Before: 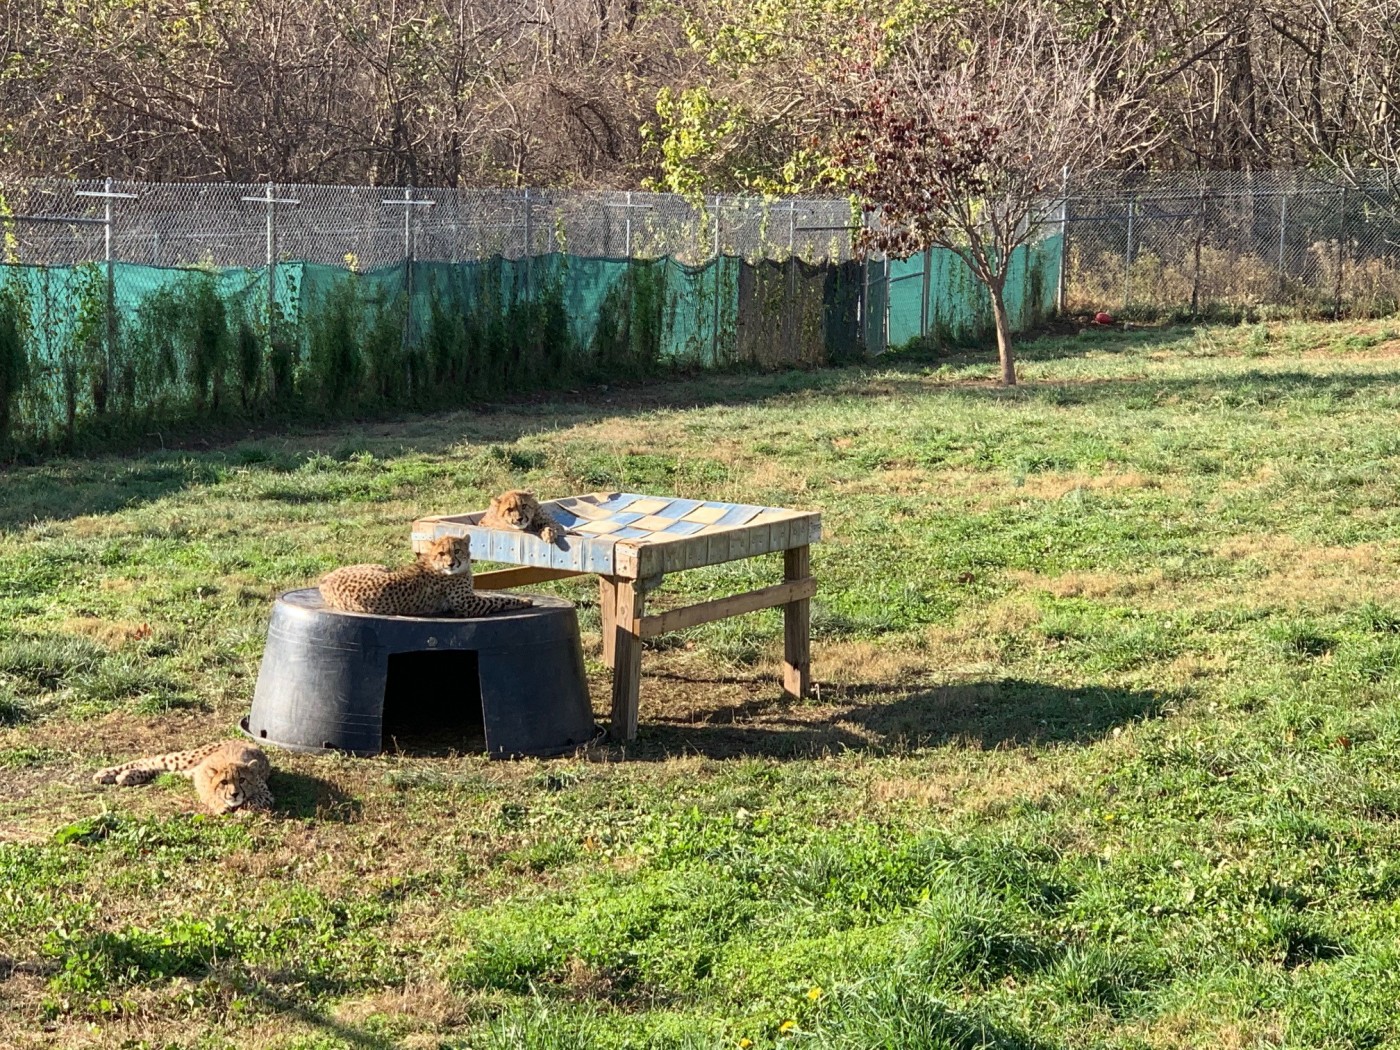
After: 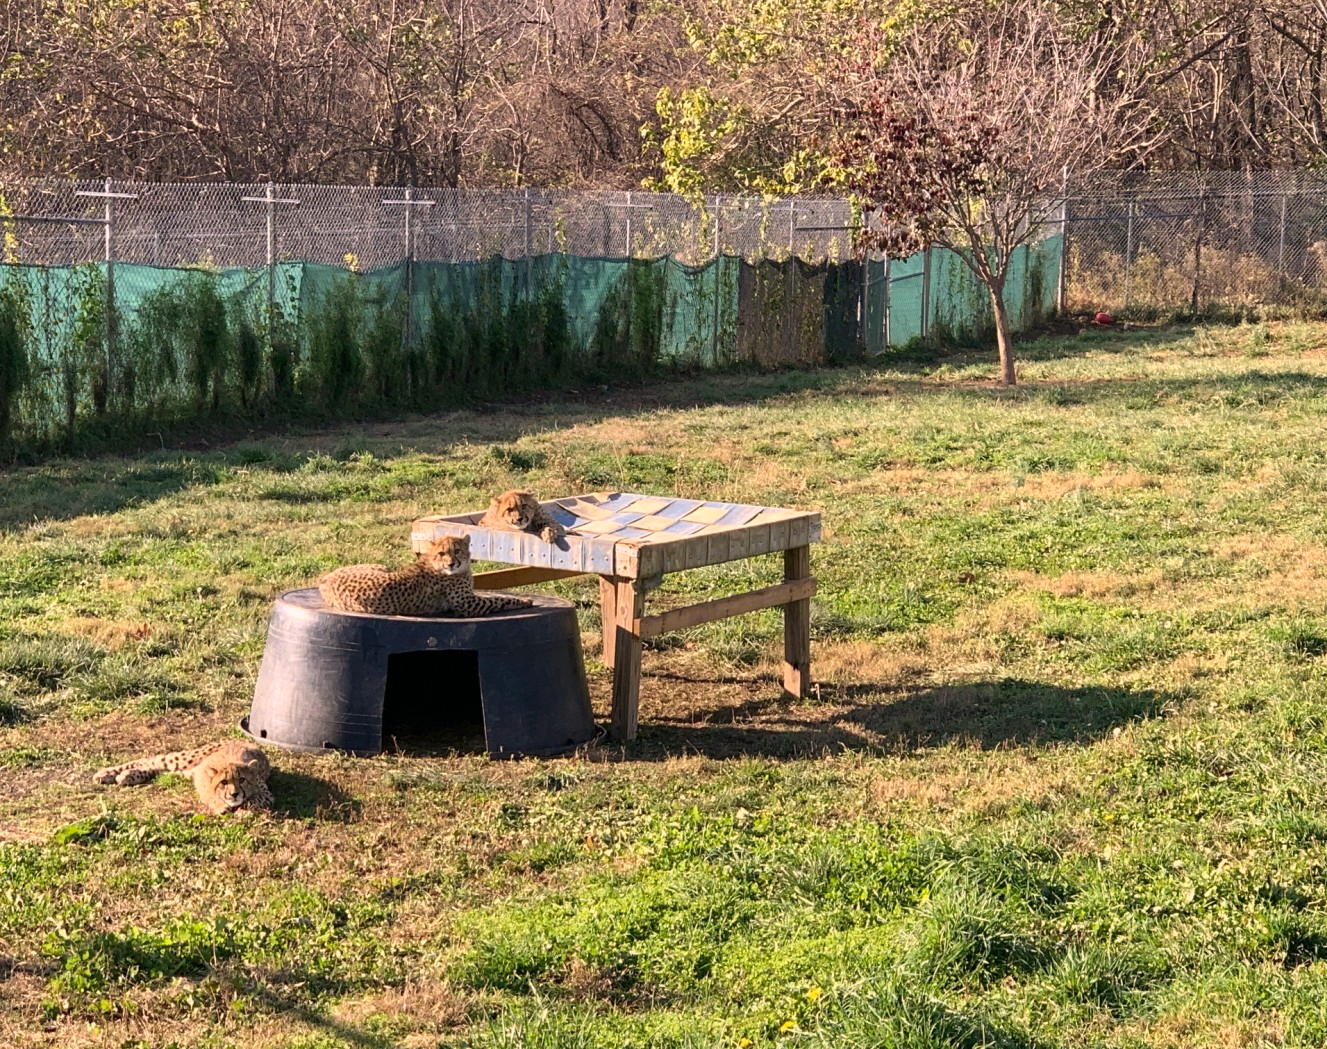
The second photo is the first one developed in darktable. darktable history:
color correction: highlights a* 12.4, highlights b* 5.47
crop and rotate: left 0%, right 5.197%
